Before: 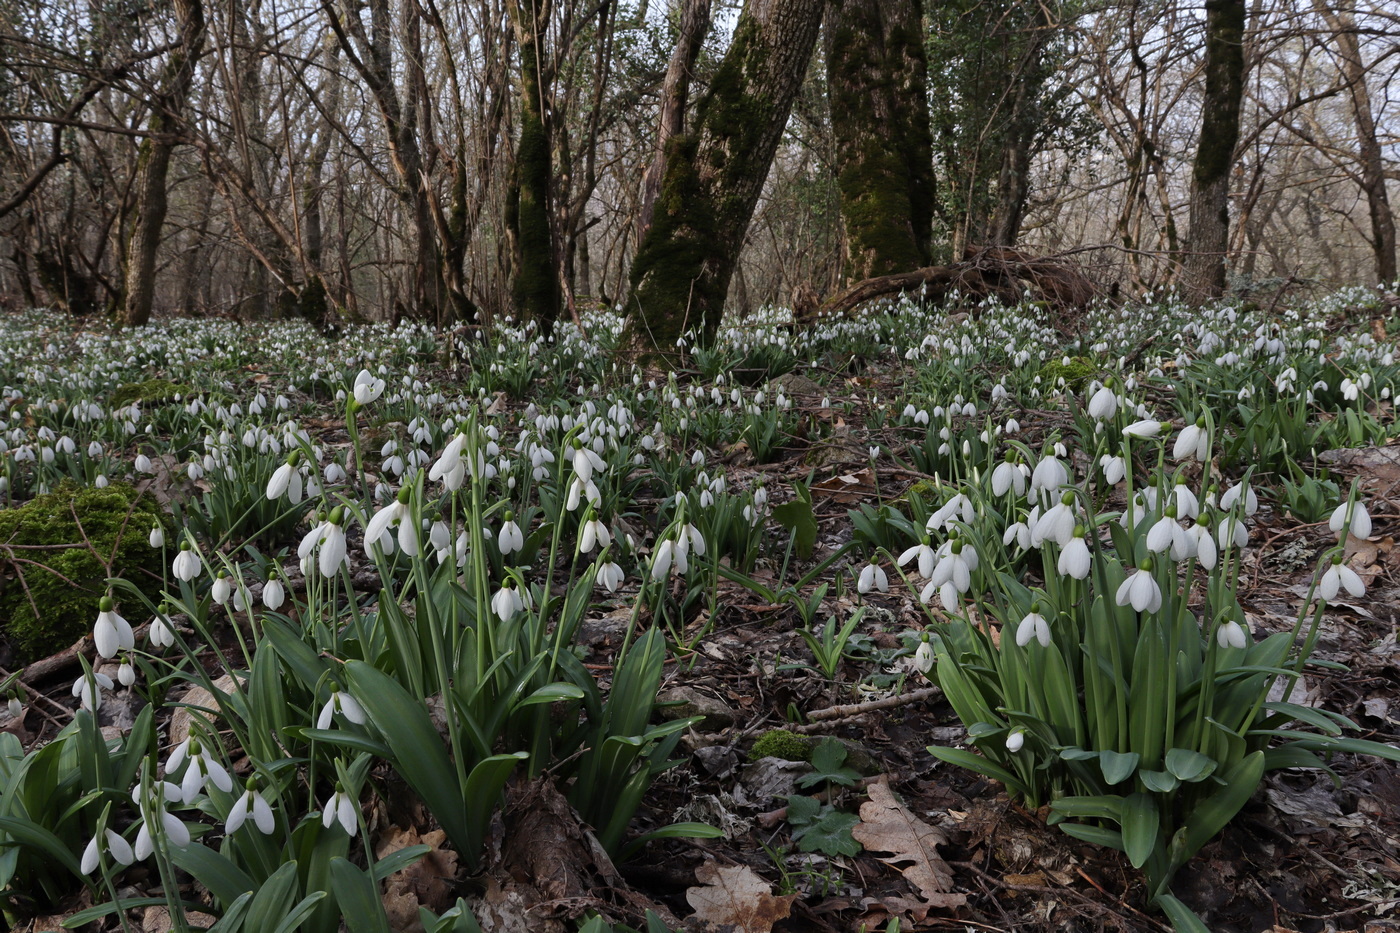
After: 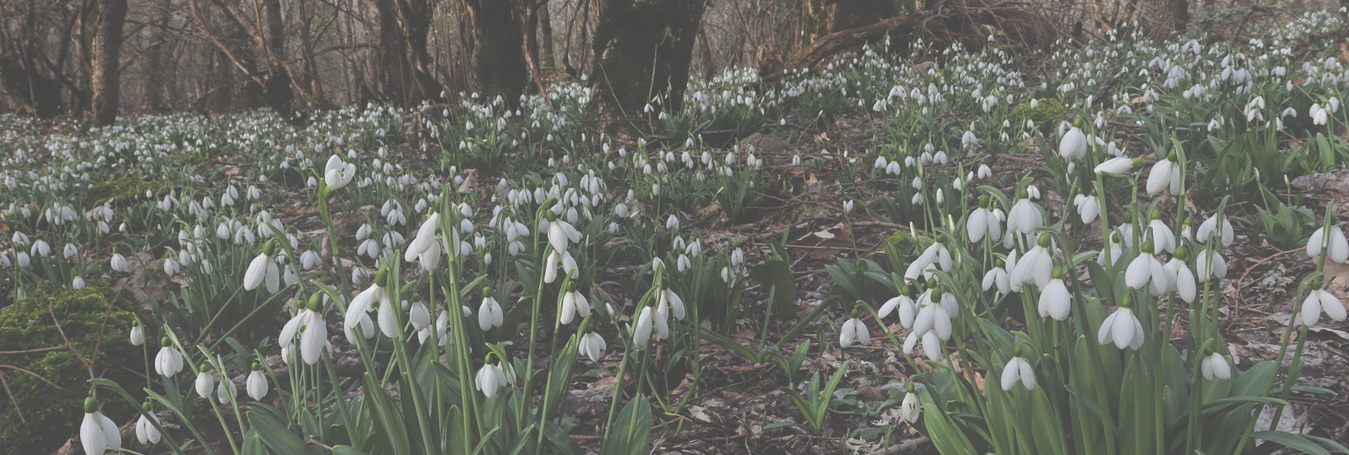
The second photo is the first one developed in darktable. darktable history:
crop and rotate: top 23.043%, bottom 23.437%
exposure: black level correction -0.062, exposure -0.05 EV, compensate highlight preservation false
bloom: on, module defaults
rotate and perspective: rotation -3.52°, crop left 0.036, crop right 0.964, crop top 0.081, crop bottom 0.919
